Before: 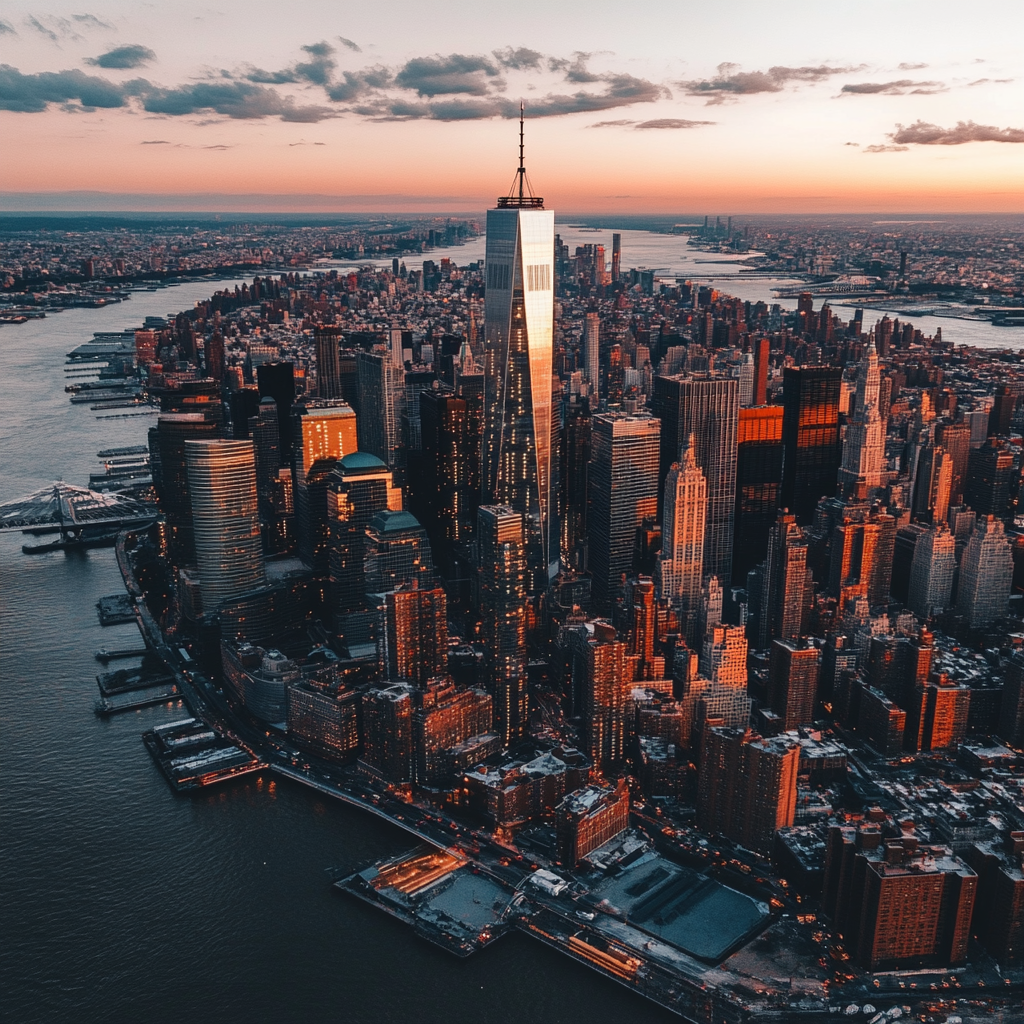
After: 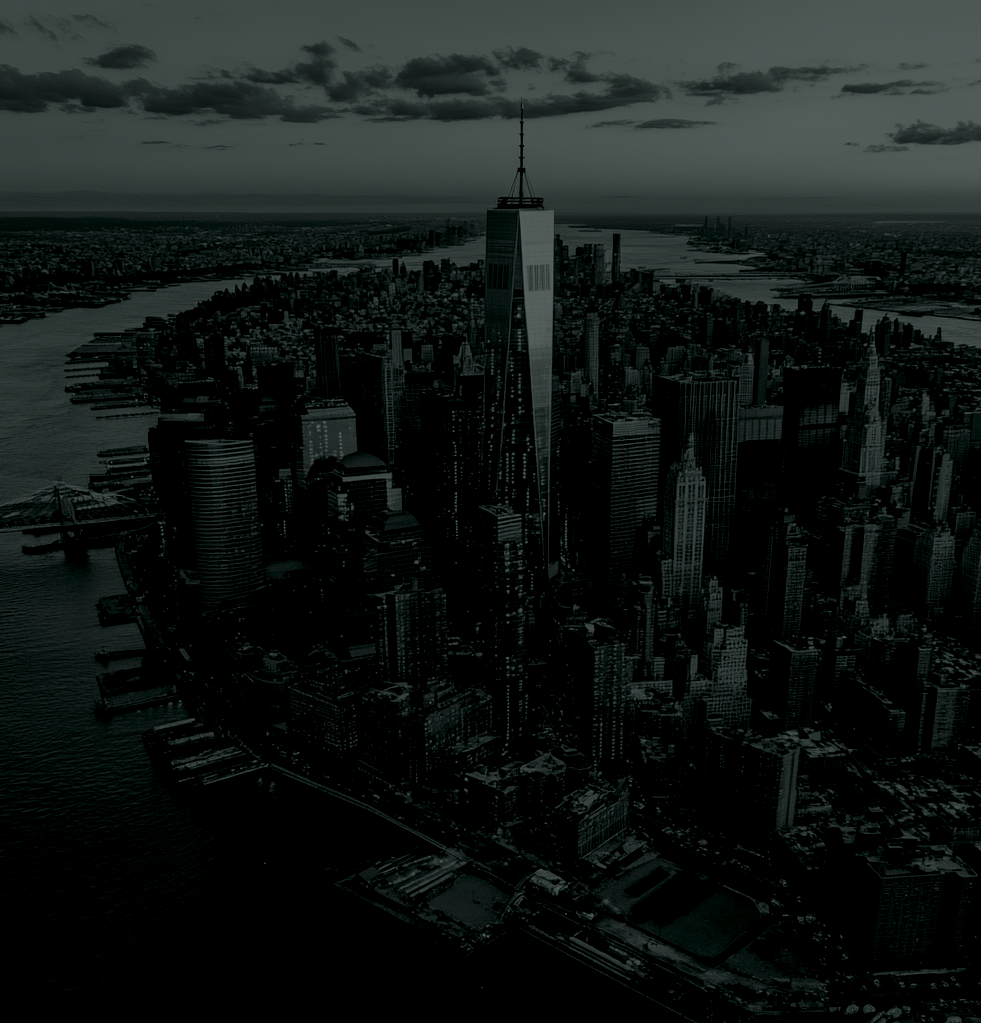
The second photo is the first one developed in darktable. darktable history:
crop: right 4.126%, bottom 0.031%
contrast equalizer: octaves 7, y [[0.6 ×6], [0.55 ×6], [0 ×6], [0 ×6], [0 ×6]], mix 0.29
colorize: hue 90°, saturation 19%, lightness 1.59%, version 1
